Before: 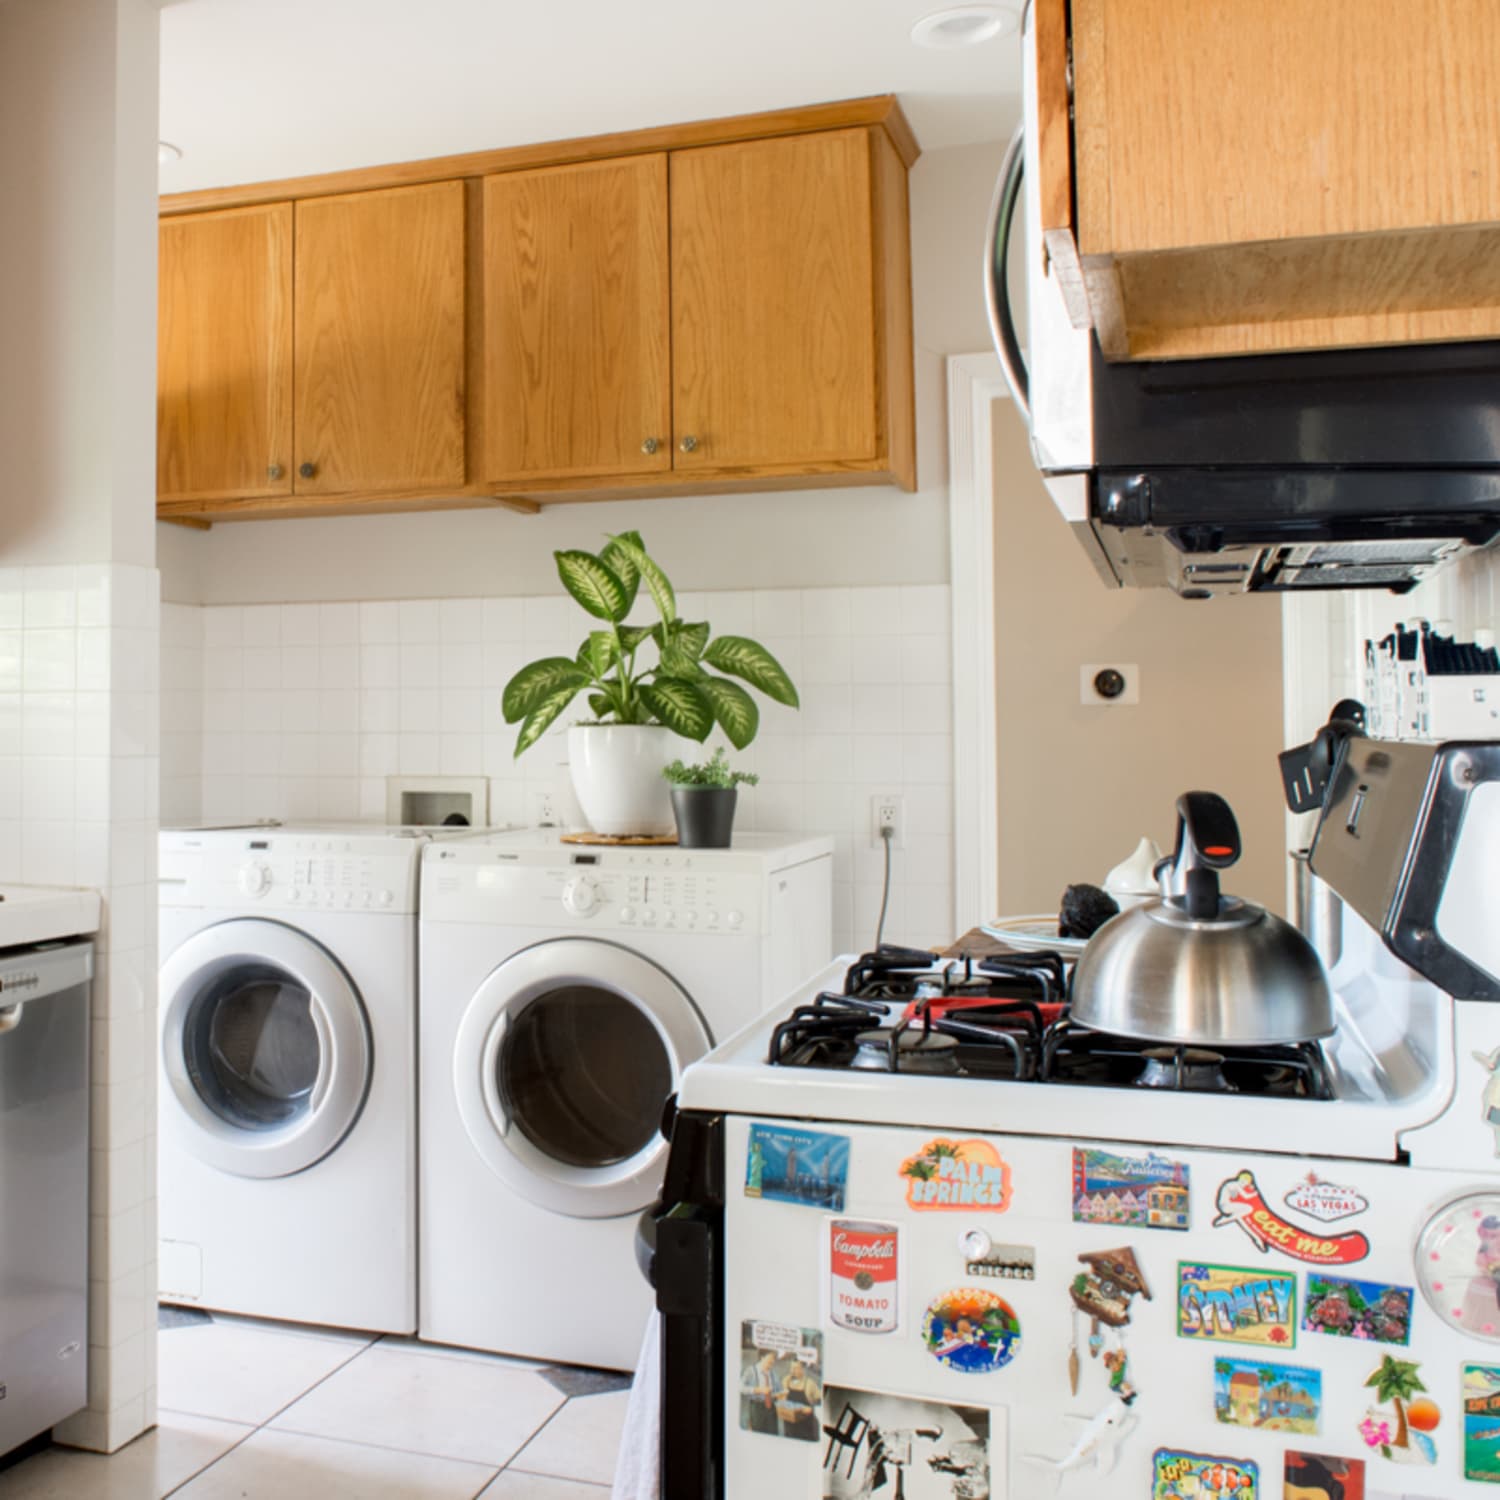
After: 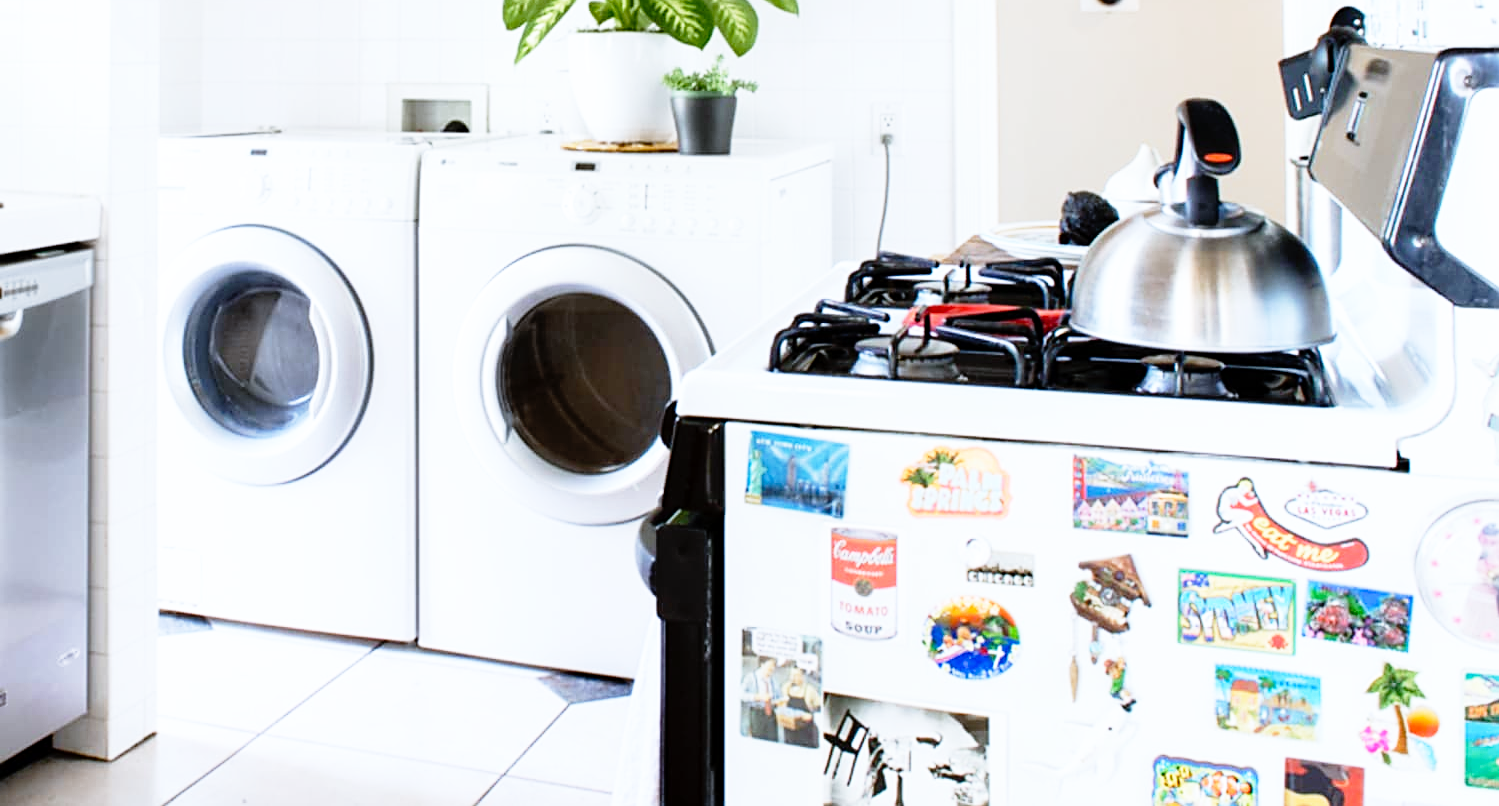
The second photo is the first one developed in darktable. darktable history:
white balance: red 0.926, green 1.003, blue 1.133
base curve: curves: ch0 [(0, 0) (0.012, 0.01) (0.073, 0.168) (0.31, 0.711) (0.645, 0.957) (1, 1)], preserve colors none
crop and rotate: top 46.237%
sharpen: on, module defaults
